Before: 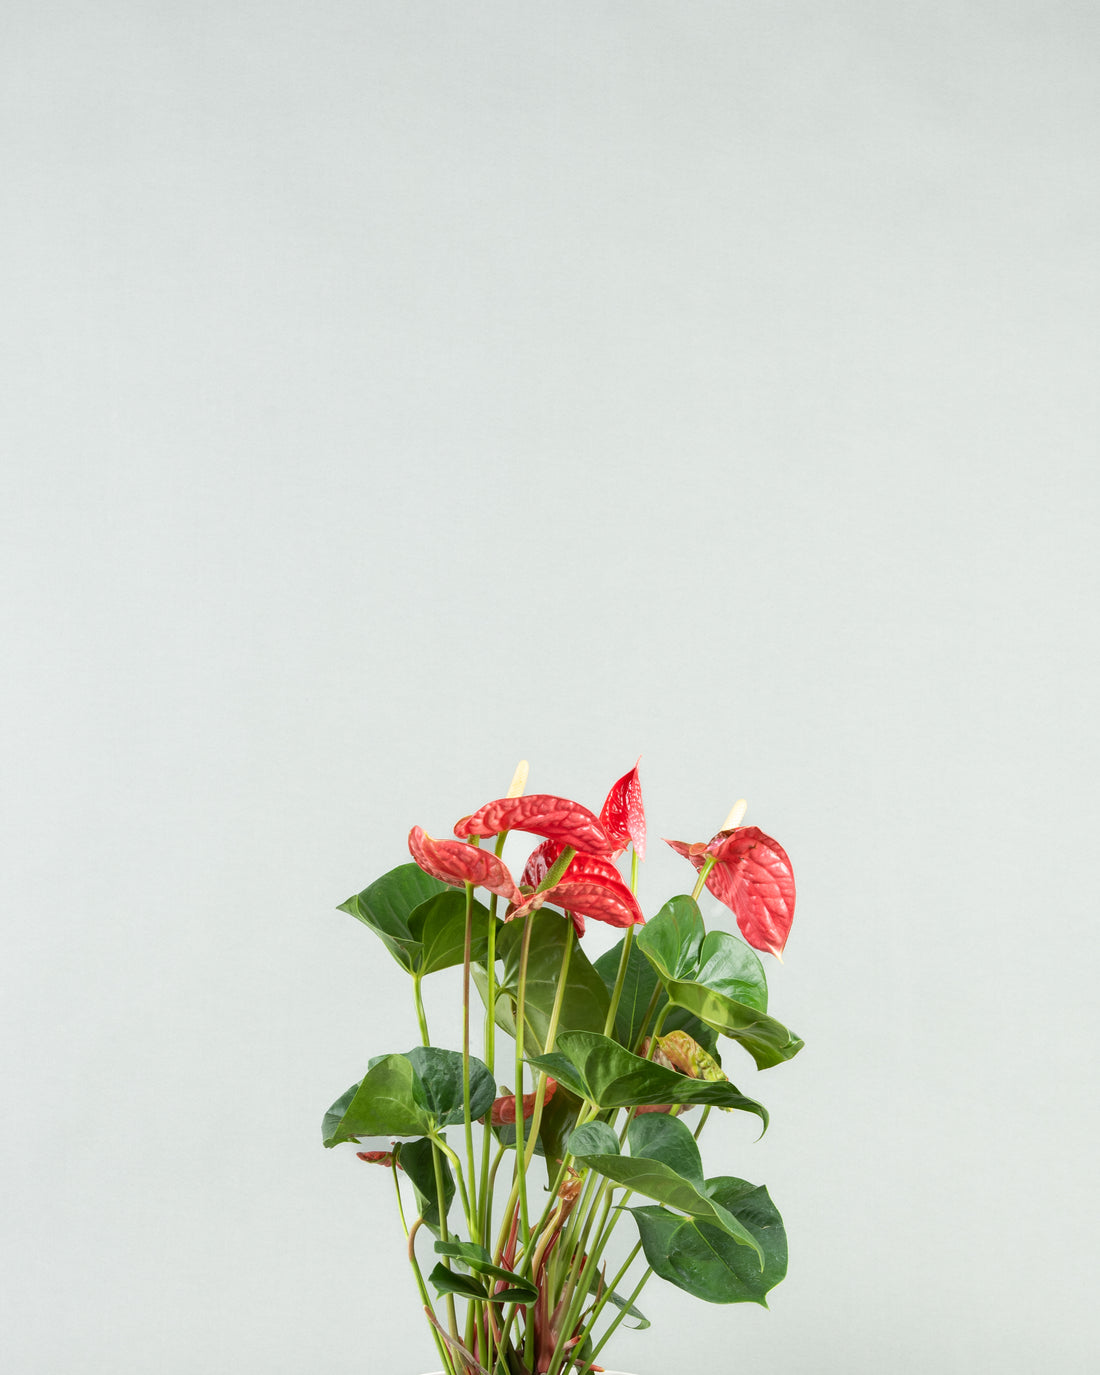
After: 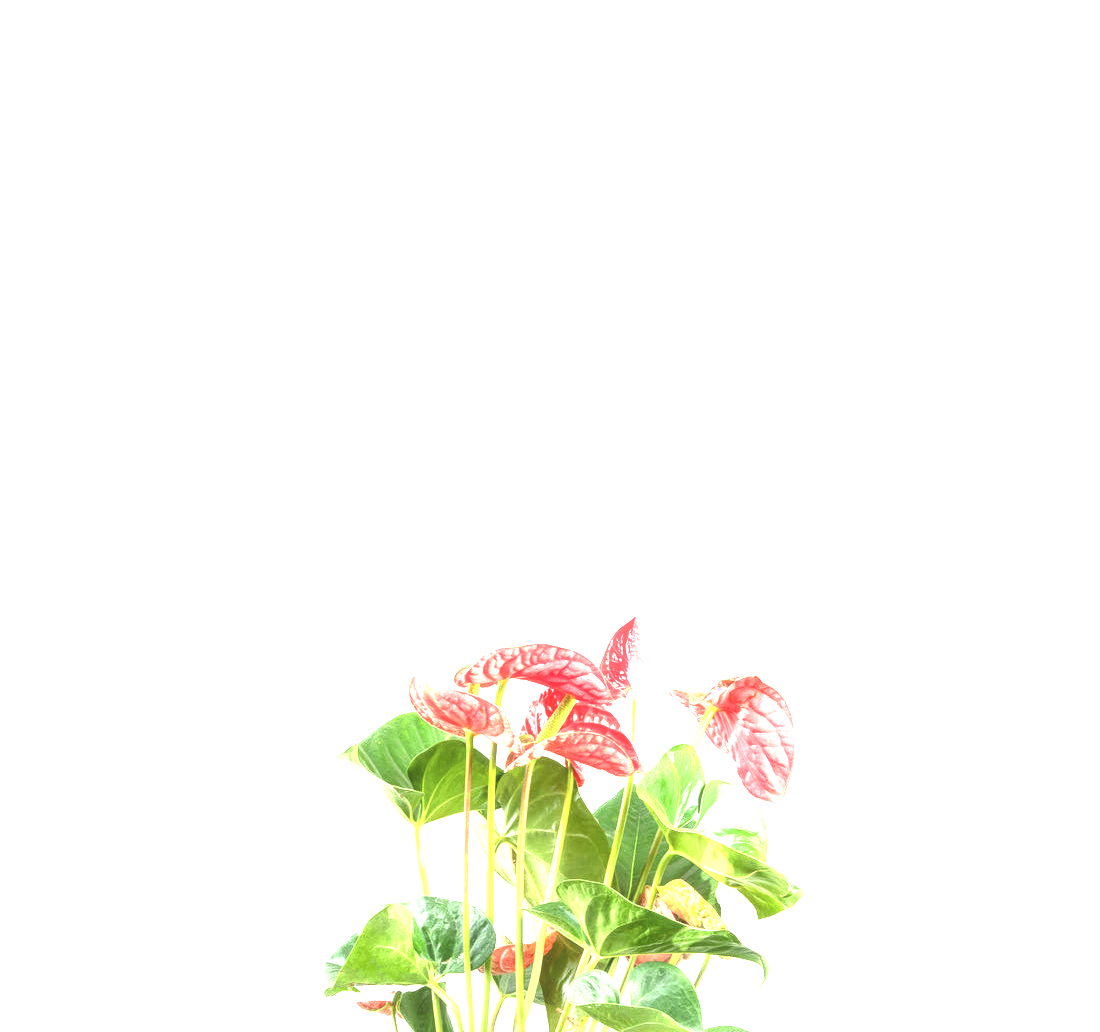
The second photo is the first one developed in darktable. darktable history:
exposure: black level correction 0, exposure 1.938 EV, compensate highlight preservation false
haze removal: strength -0.05, adaptive false
local contrast: on, module defaults
crop: top 11.008%, bottom 13.897%
